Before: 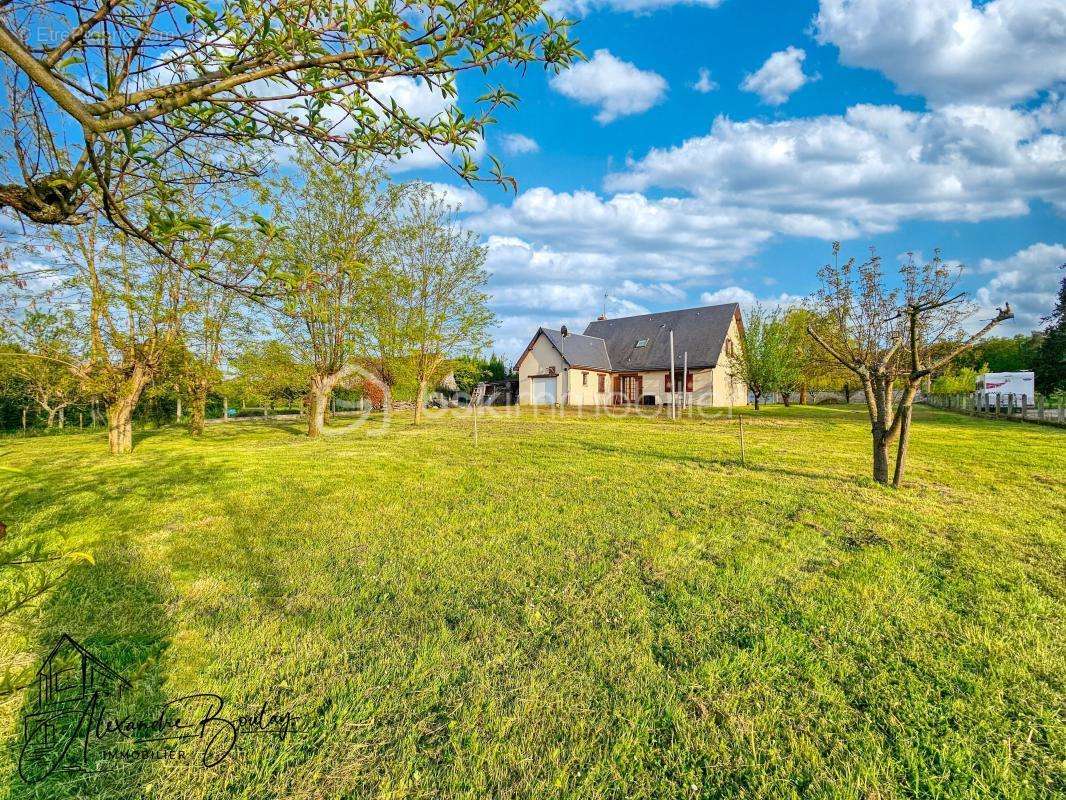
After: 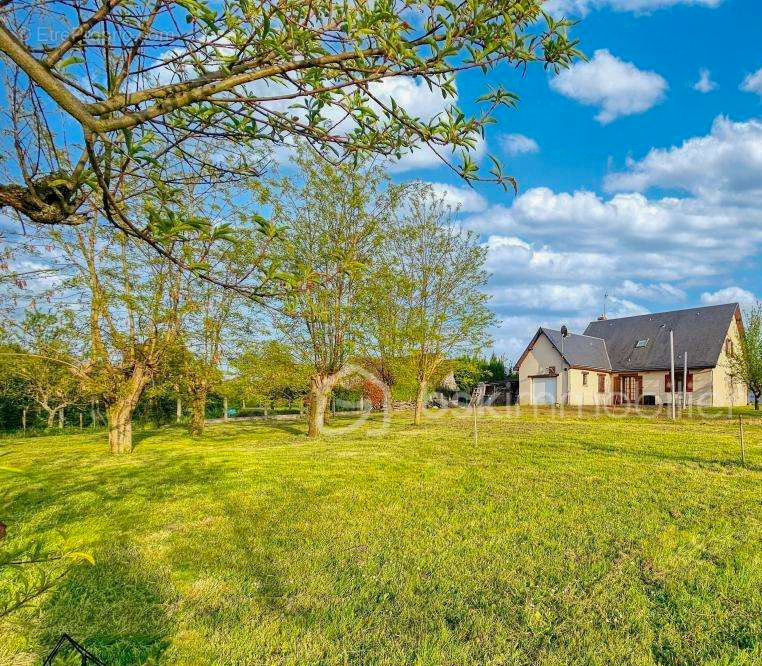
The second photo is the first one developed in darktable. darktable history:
shadows and highlights: shadows -20.08, white point adjustment -1.95, highlights -35.21
crop: right 28.514%, bottom 16.639%
